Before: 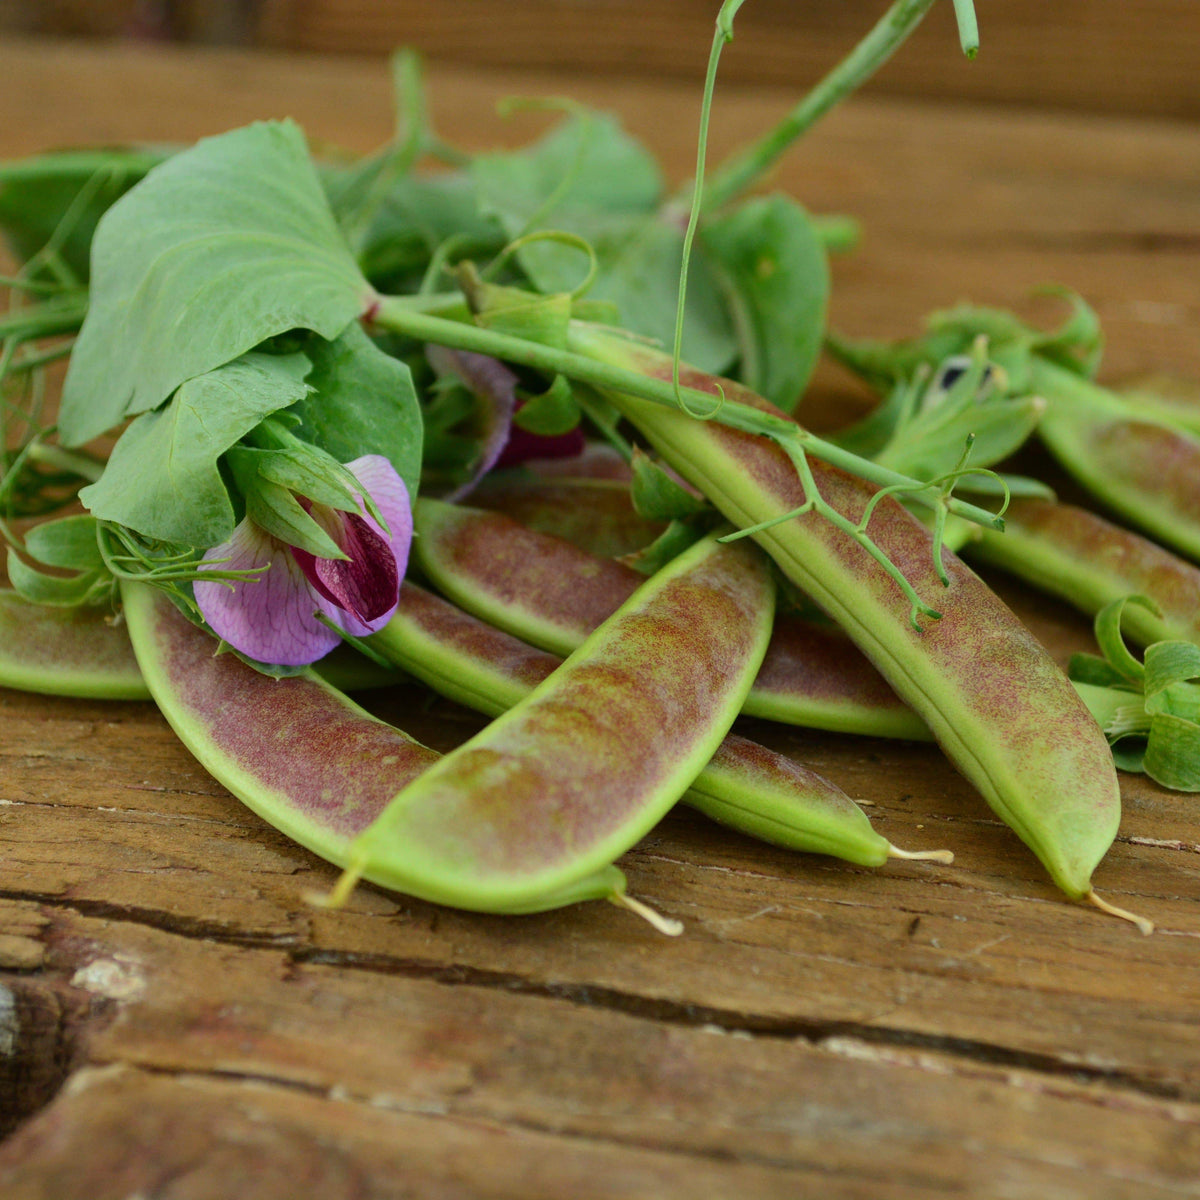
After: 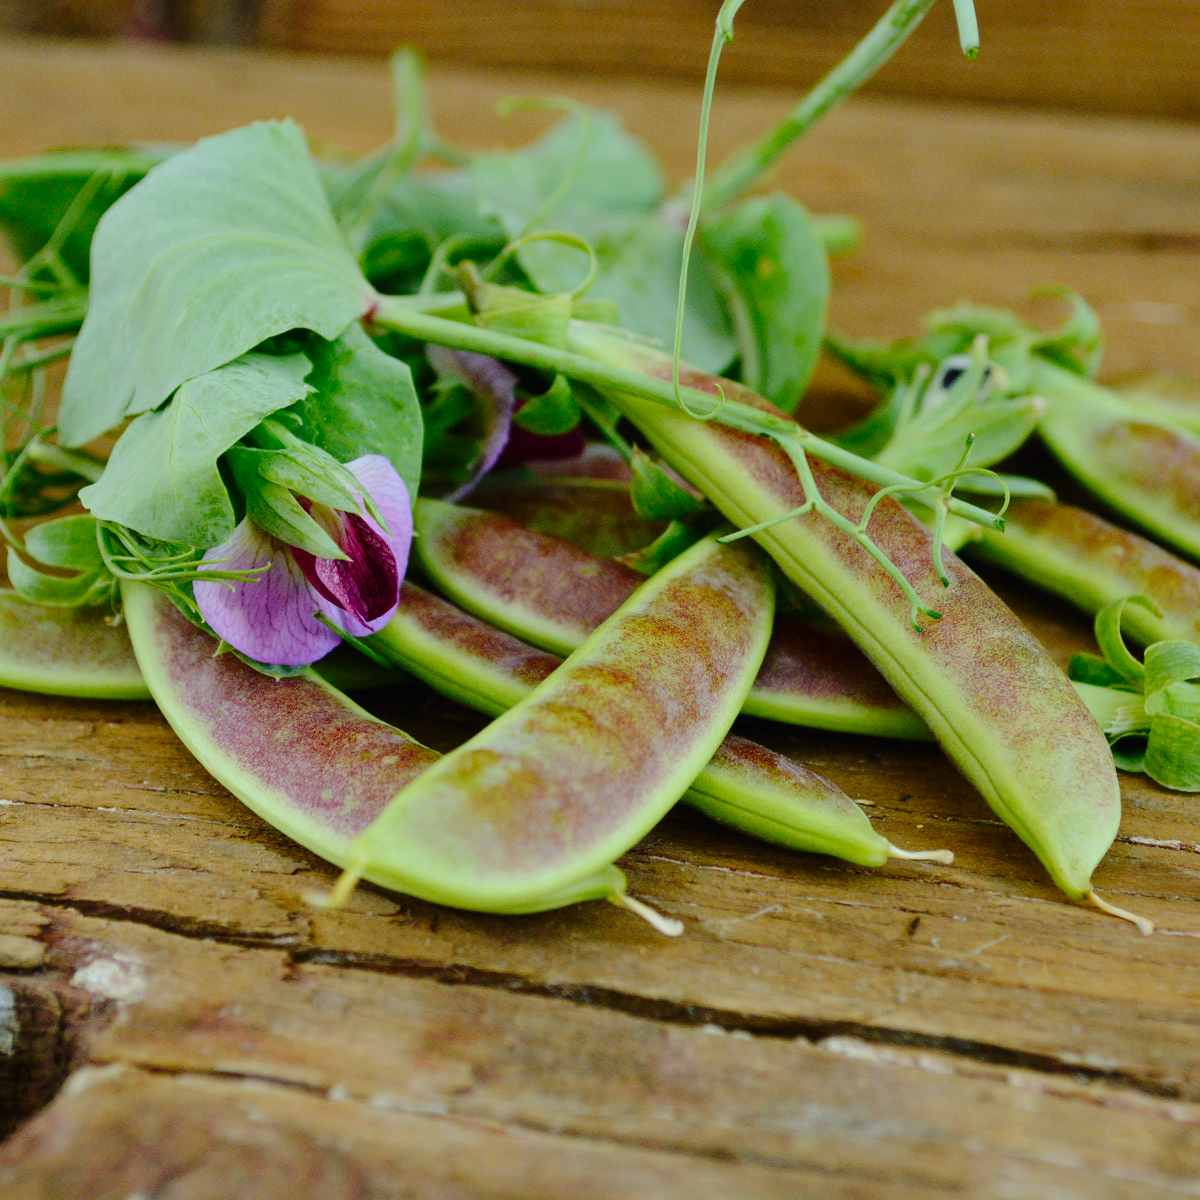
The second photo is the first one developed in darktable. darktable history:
tone curve: curves: ch0 [(0, 0) (0.003, 0.011) (0.011, 0.012) (0.025, 0.013) (0.044, 0.023) (0.069, 0.04) (0.1, 0.06) (0.136, 0.094) (0.177, 0.145) (0.224, 0.213) (0.277, 0.301) (0.335, 0.389) (0.399, 0.473) (0.468, 0.554) (0.543, 0.627) (0.623, 0.694) (0.709, 0.763) (0.801, 0.83) (0.898, 0.906) (1, 1)], preserve colors none
white balance: red 0.931, blue 1.11
